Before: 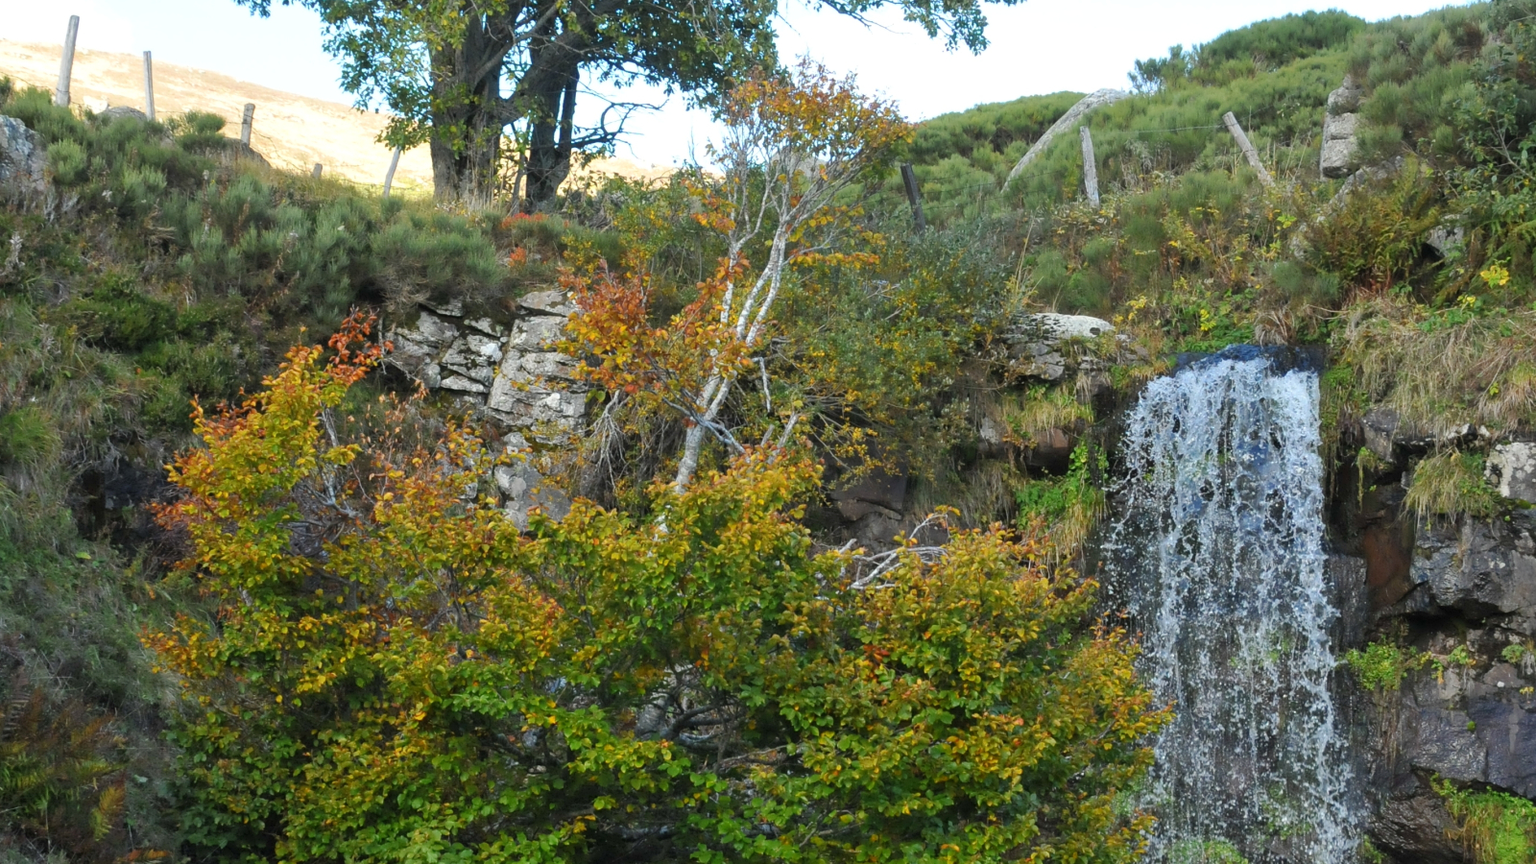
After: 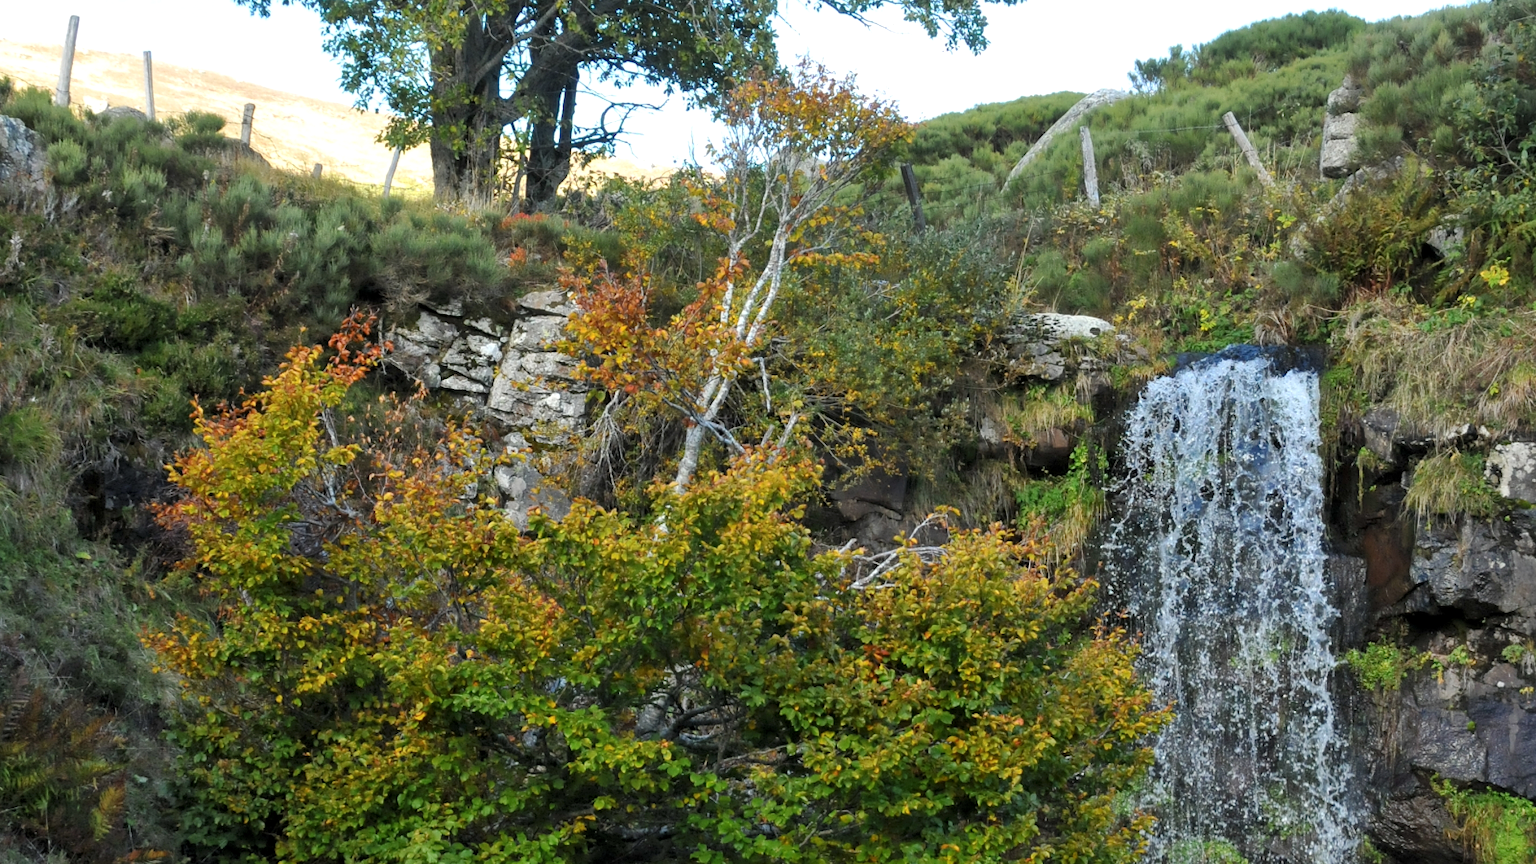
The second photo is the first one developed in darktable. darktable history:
local contrast: mode bilateral grid, contrast 20, coarseness 50, detail 120%, midtone range 0.2
levels: white 99.9%, levels [0.031, 0.5, 0.969]
